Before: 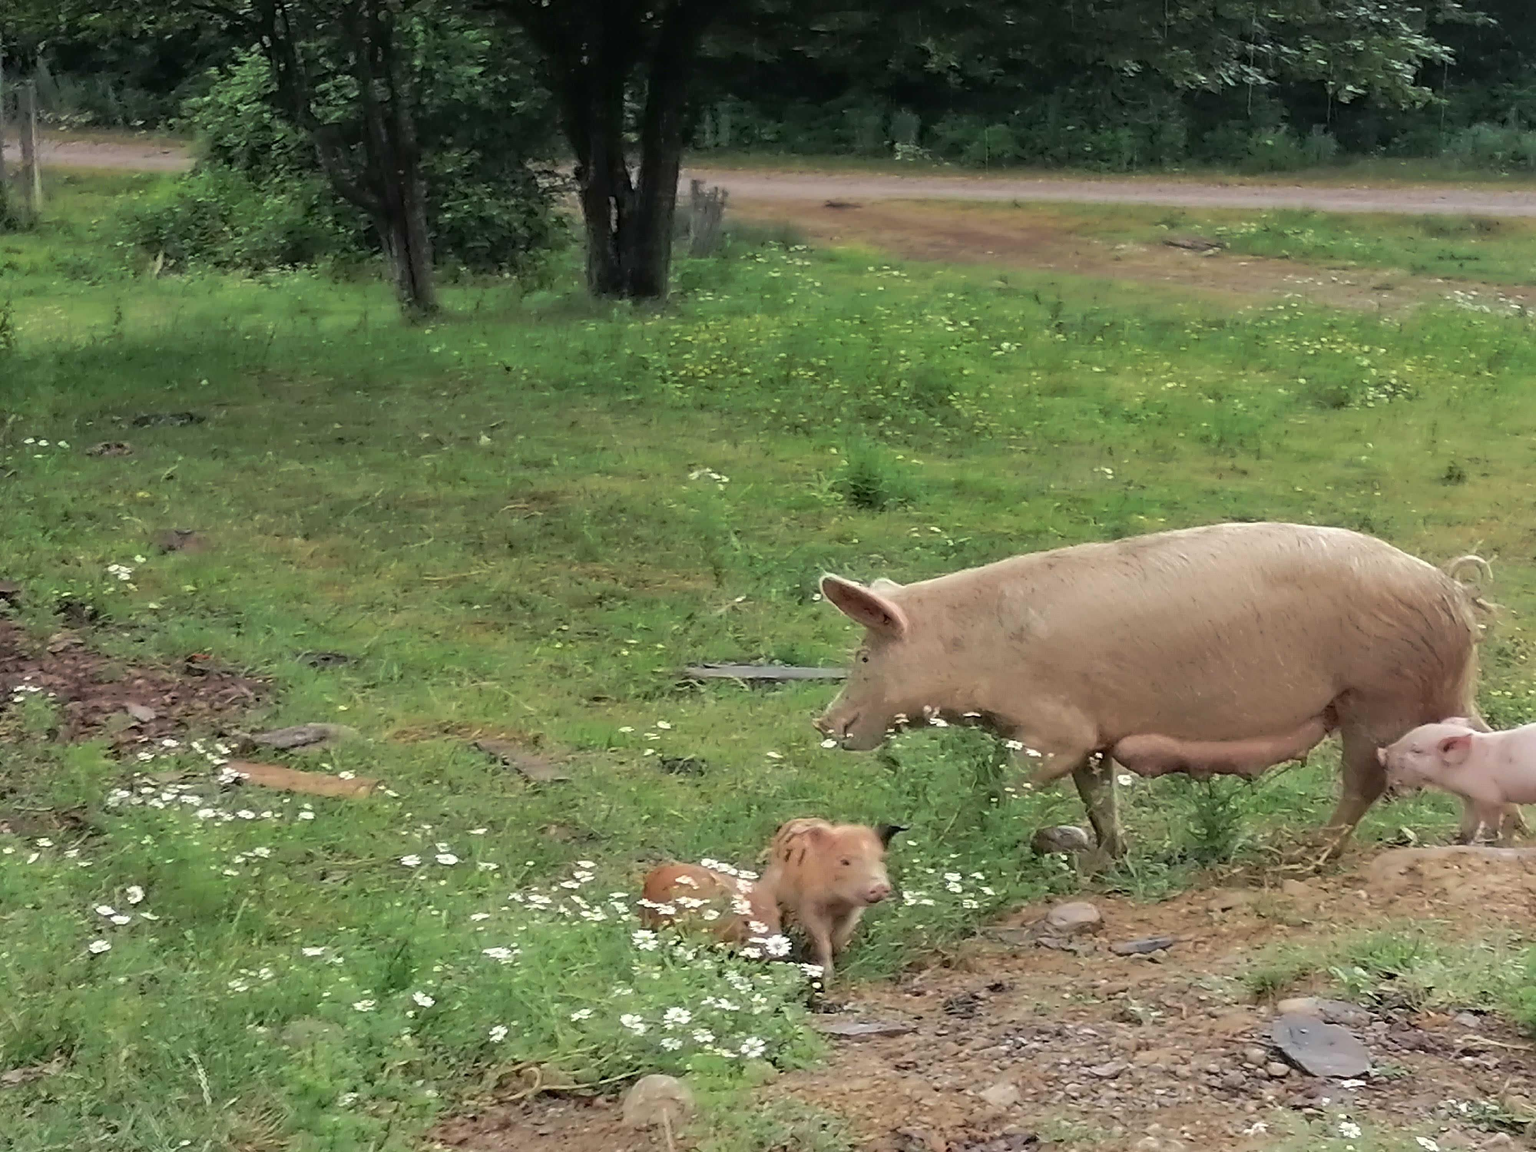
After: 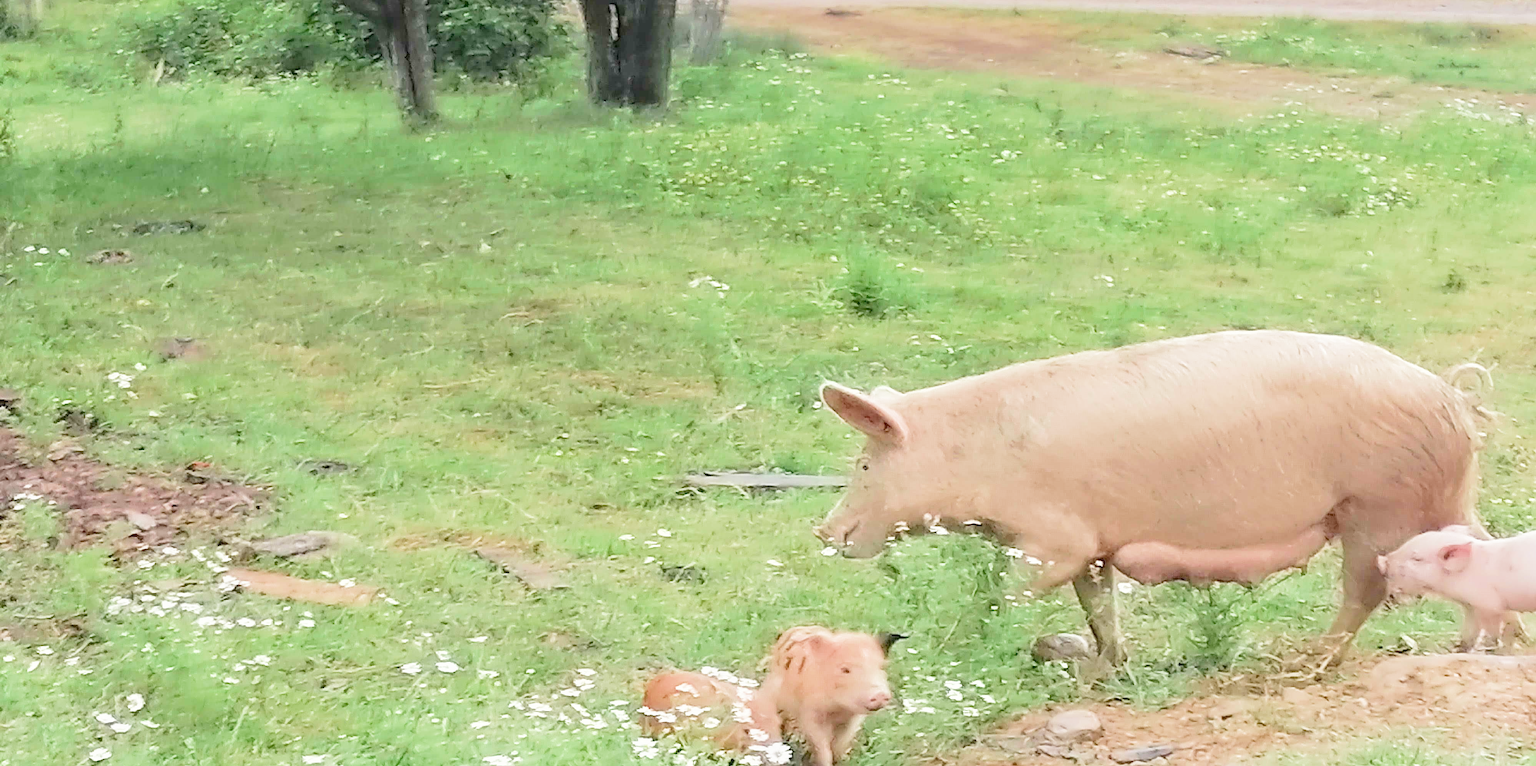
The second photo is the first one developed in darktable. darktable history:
filmic rgb: middle gray luminance 4.29%, black relative exposure -13 EV, white relative exposure 5 EV, threshold 6 EV, target black luminance 0%, hardness 5.19, latitude 59.69%, contrast 0.767, highlights saturation mix 5%, shadows ↔ highlights balance 25.95%, add noise in highlights 0, color science v3 (2019), use custom middle-gray values true, iterations of high-quality reconstruction 0, contrast in highlights soft, enable highlight reconstruction true
sharpen: amount 0.2
crop: top 16.727%, bottom 16.727%
